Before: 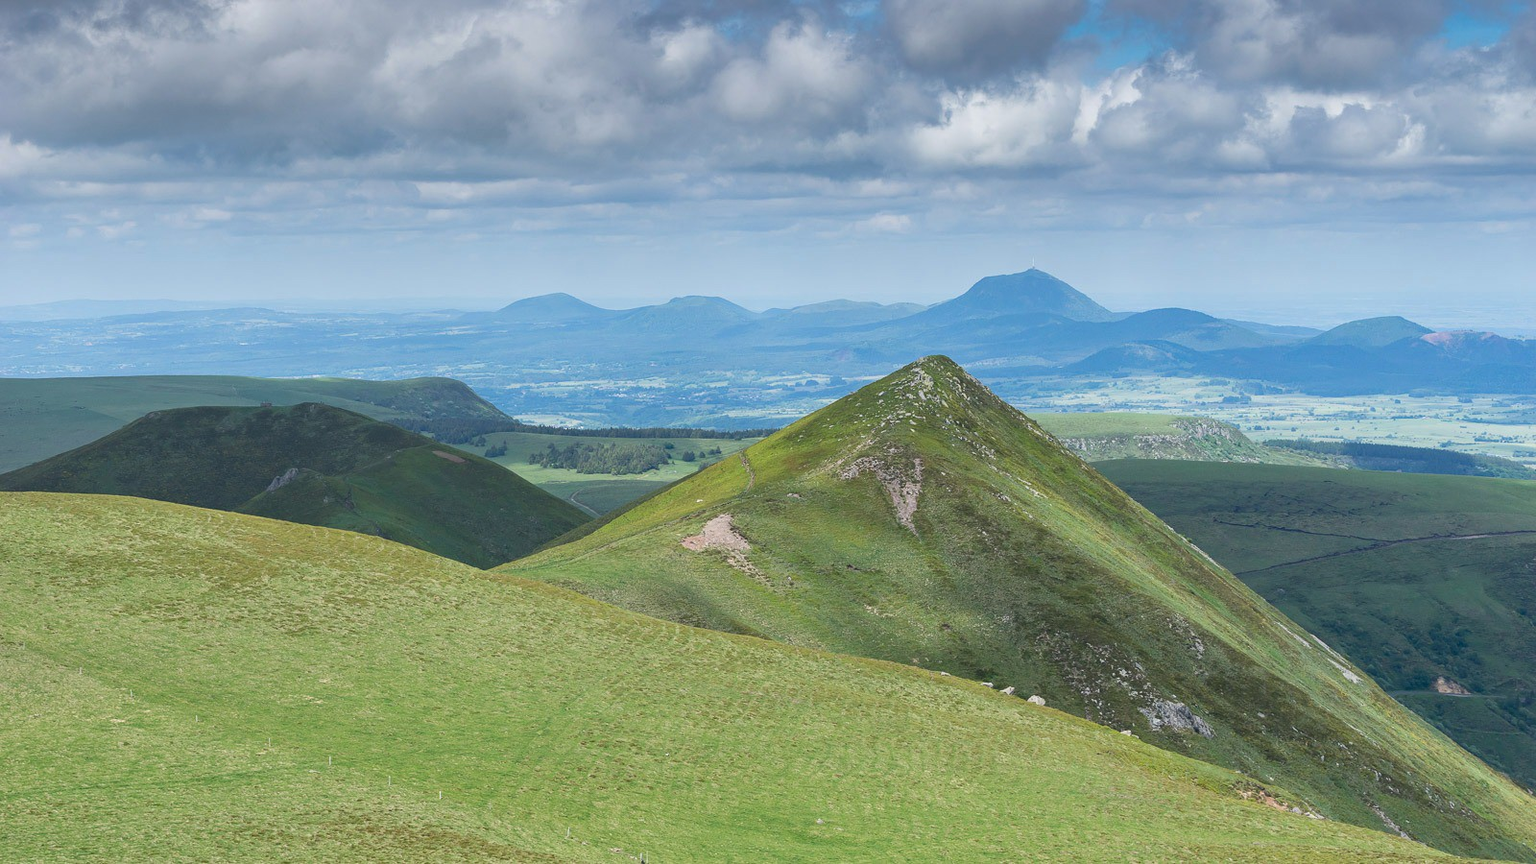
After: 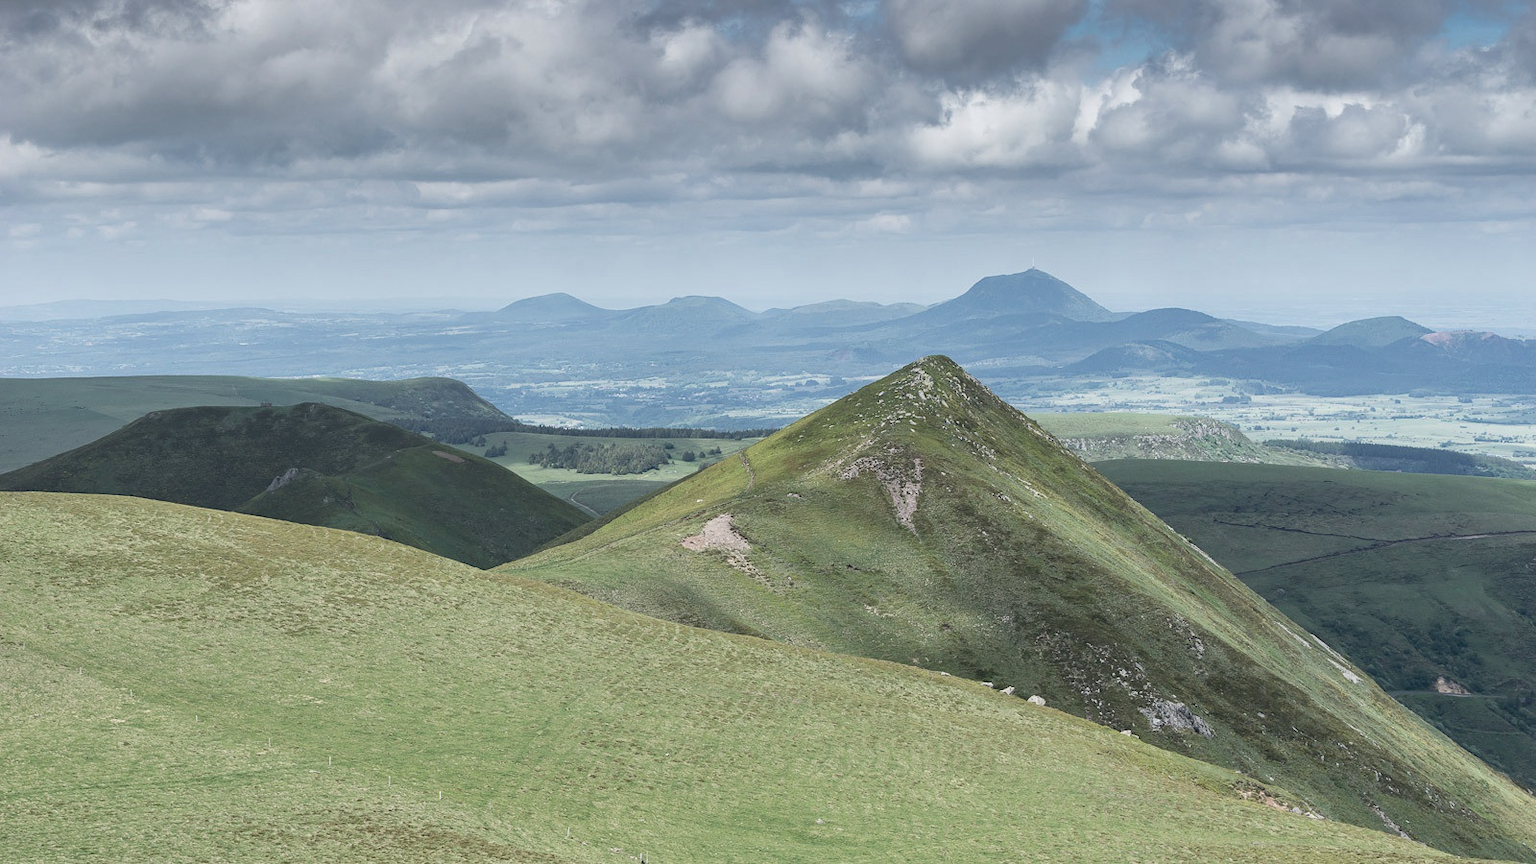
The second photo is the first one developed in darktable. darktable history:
contrast brightness saturation: contrast 0.1, saturation -0.36
rotate and perspective: crop left 0, crop top 0
